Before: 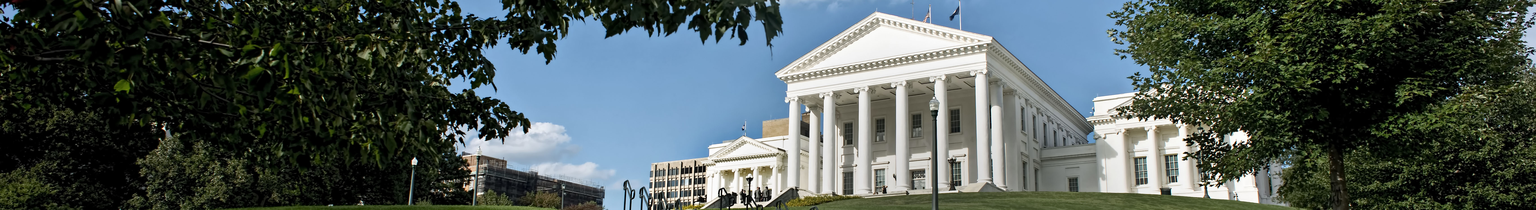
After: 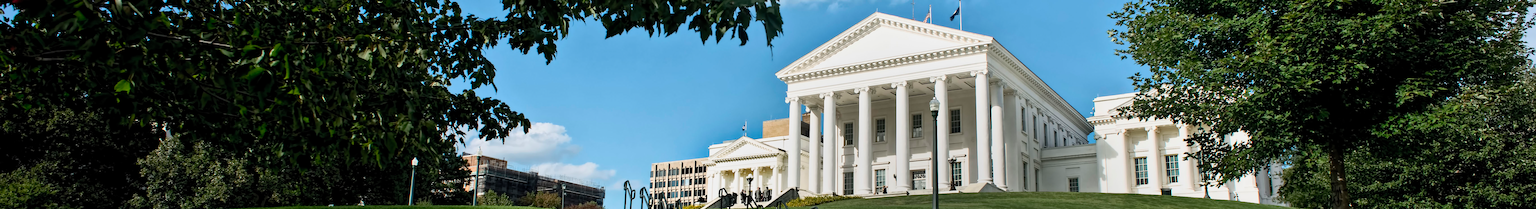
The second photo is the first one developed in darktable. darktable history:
exposure: exposure -0.36 EV, compensate highlight preservation false
contrast brightness saturation: contrast 0.2, brightness 0.16, saturation 0.22
